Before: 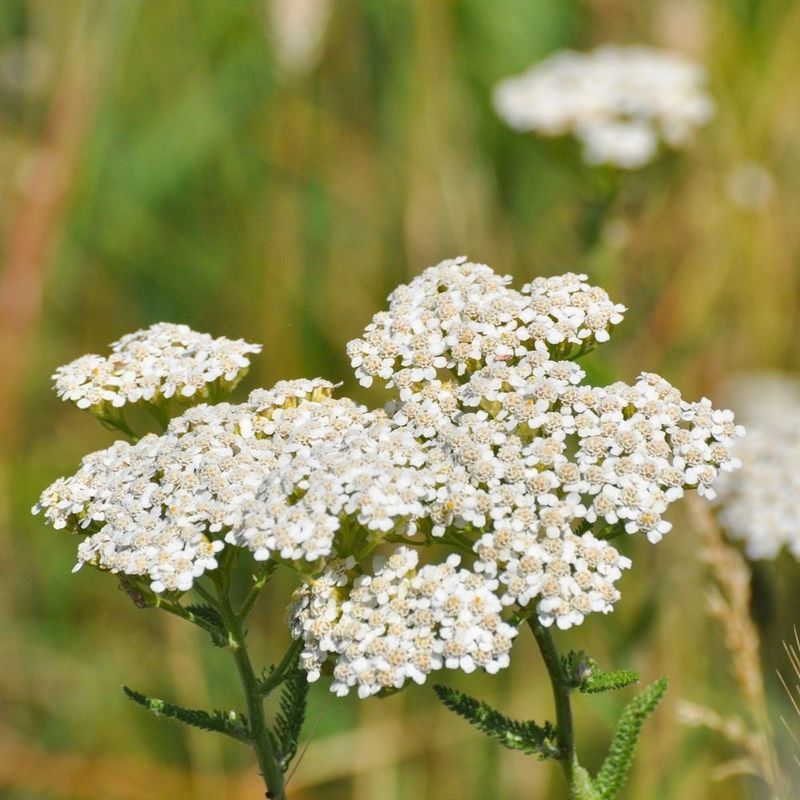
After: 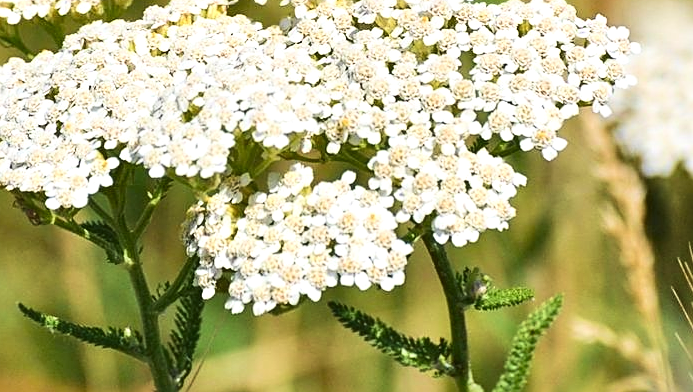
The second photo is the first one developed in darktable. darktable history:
crop and rotate: left 13.254%, top 47.93%, bottom 2.955%
sharpen: on, module defaults
contrast equalizer: y [[0.439, 0.44, 0.442, 0.457, 0.493, 0.498], [0.5 ×6], [0.5 ×6], [0 ×6], [0 ×6]], mix 0.15
levels: mode automatic, levels [0, 0.43, 0.859]
velvia: on, module defaults
contrast brightness saturation: contrast 0.216
exposure: exposure 0.377 EV, compensate highlight preservation false
